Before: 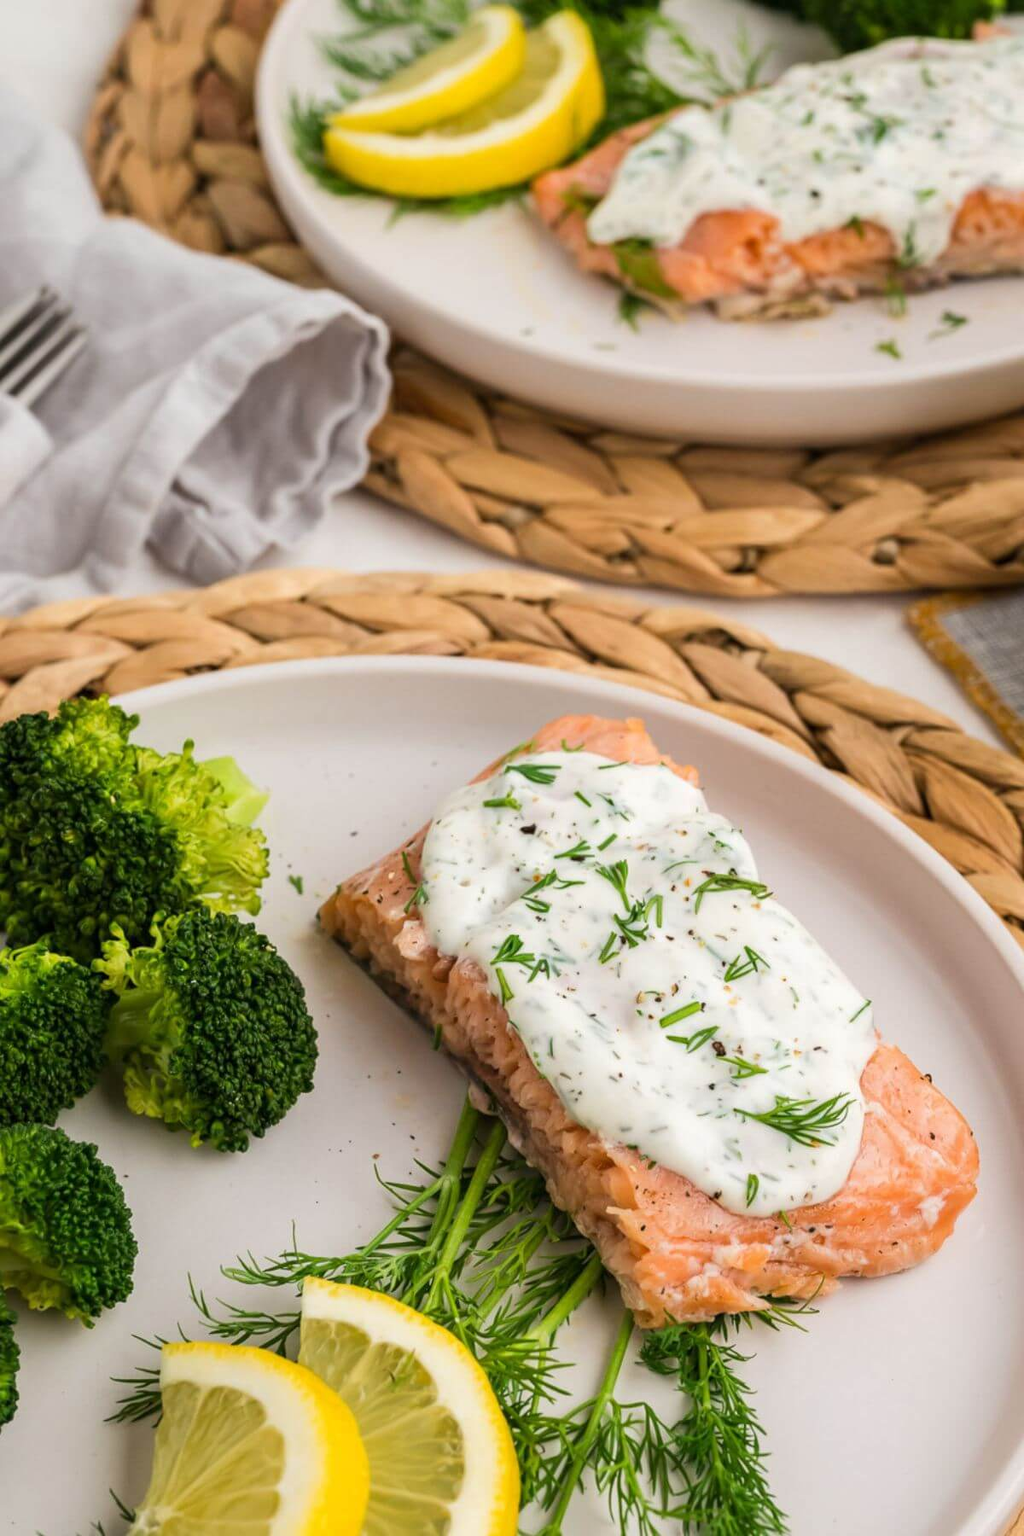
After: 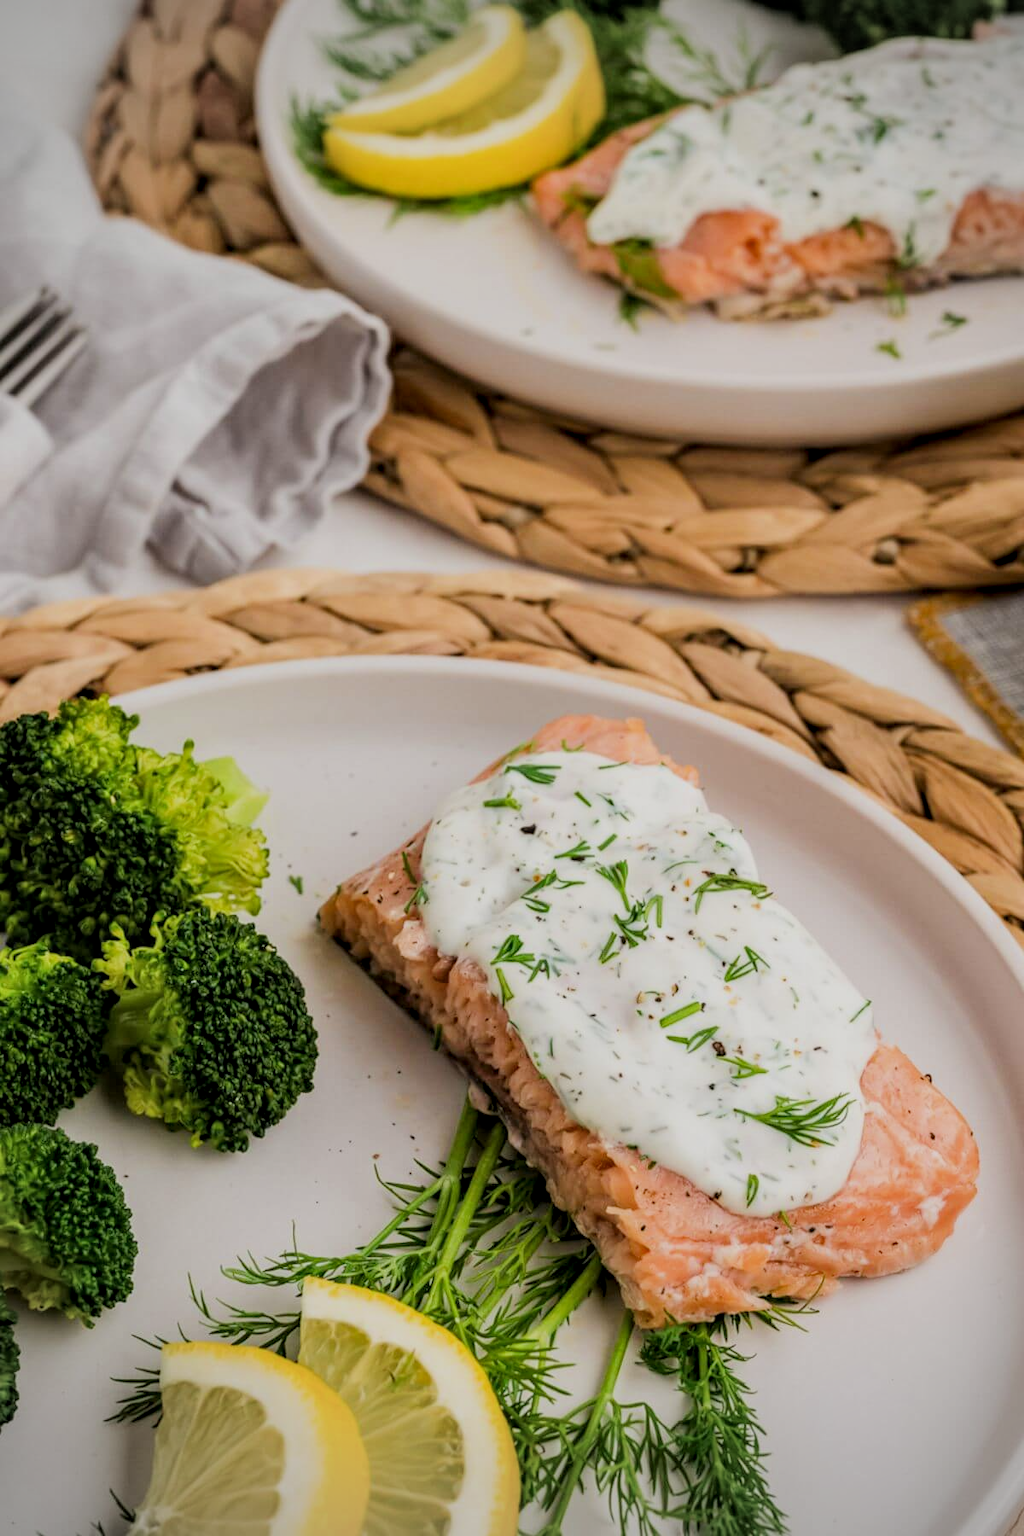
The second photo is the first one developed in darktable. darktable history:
vignetting: brightness -0.448, saturation -0.687, unbound false
local contrast: on, module defaults
filmic rgb: black relative exposure -7.65 EV, white relative exposure 4.56 EV, hardness 3.61
